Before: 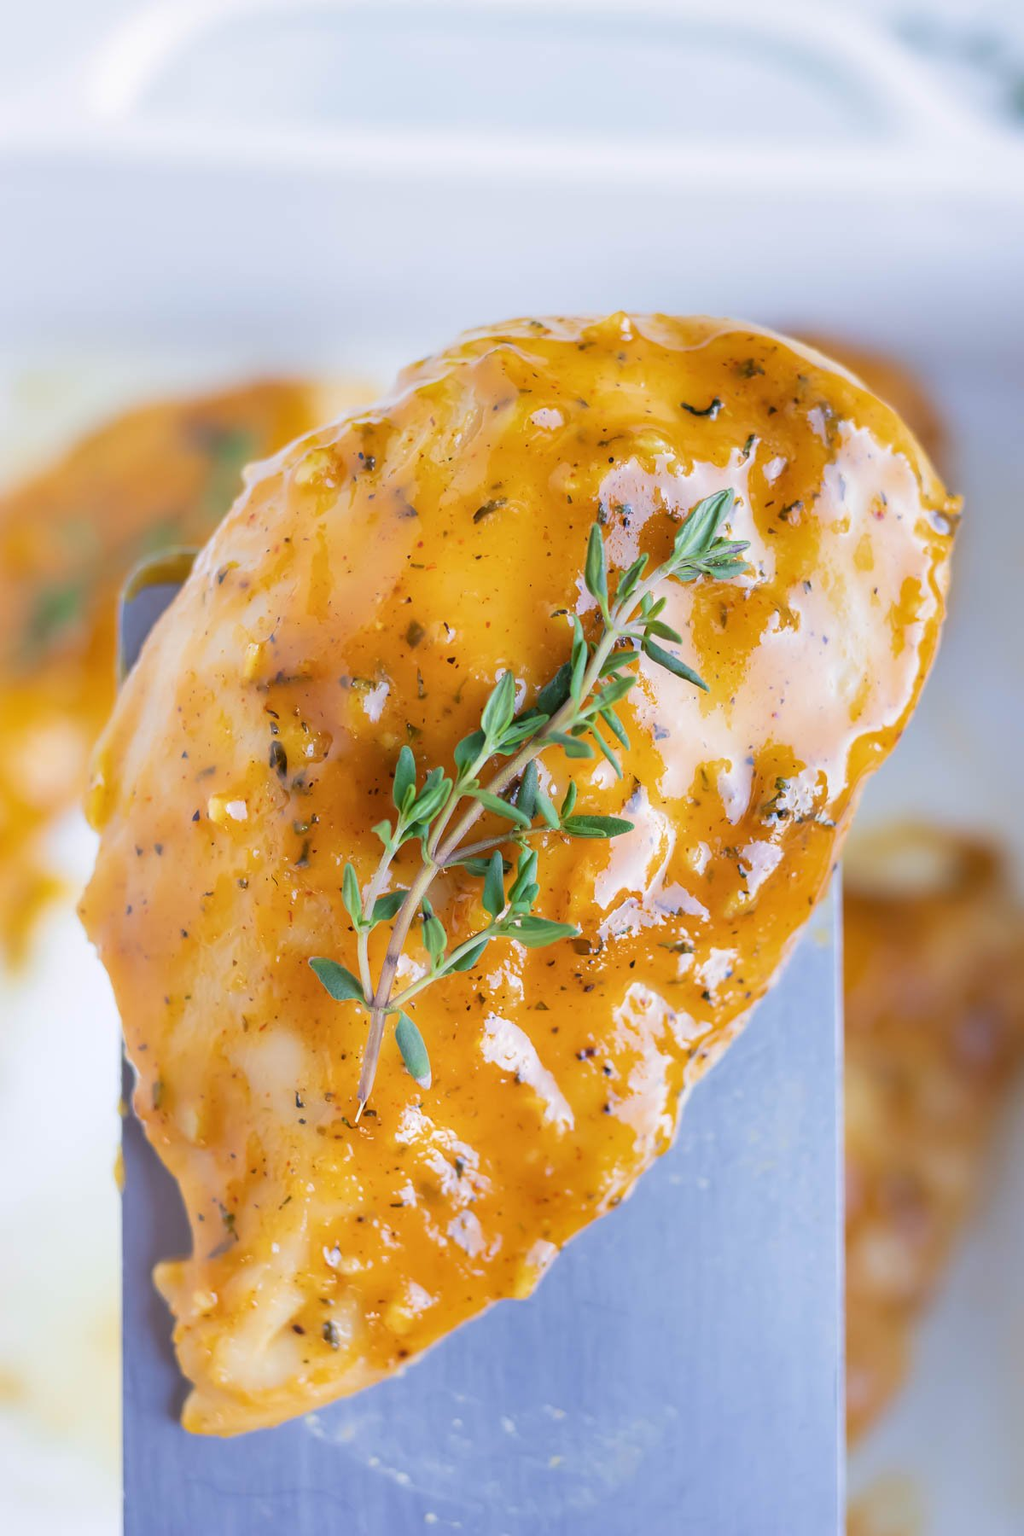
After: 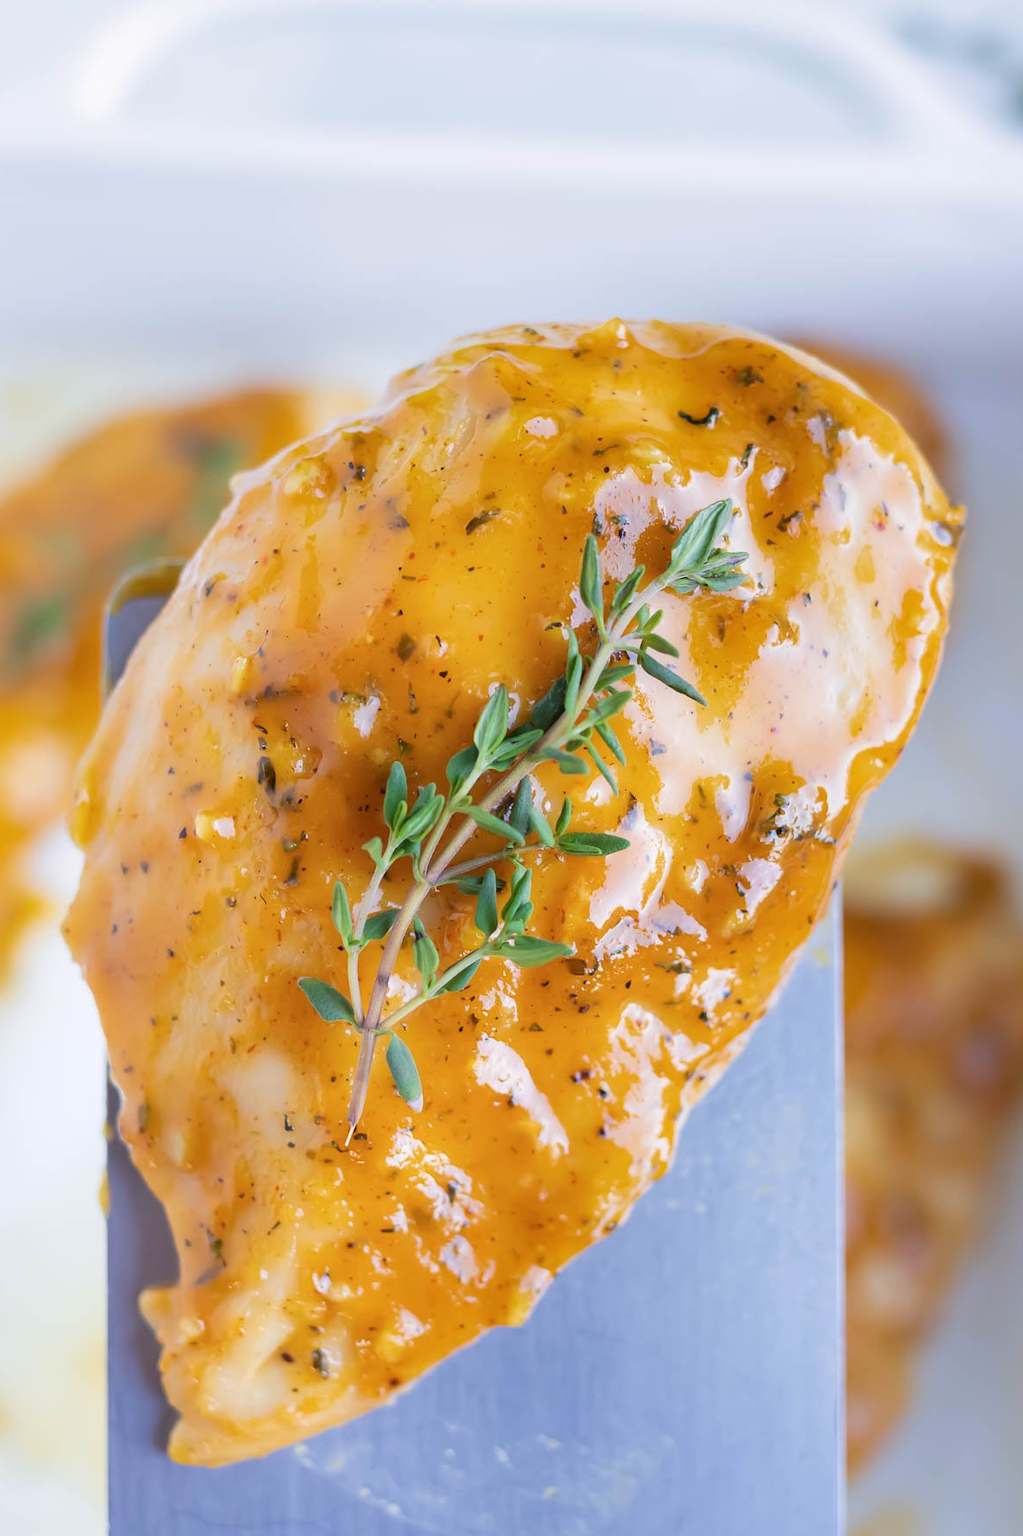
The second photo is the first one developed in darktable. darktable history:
crop: left 1.743%, right 0.268%, bottom 2.011%
